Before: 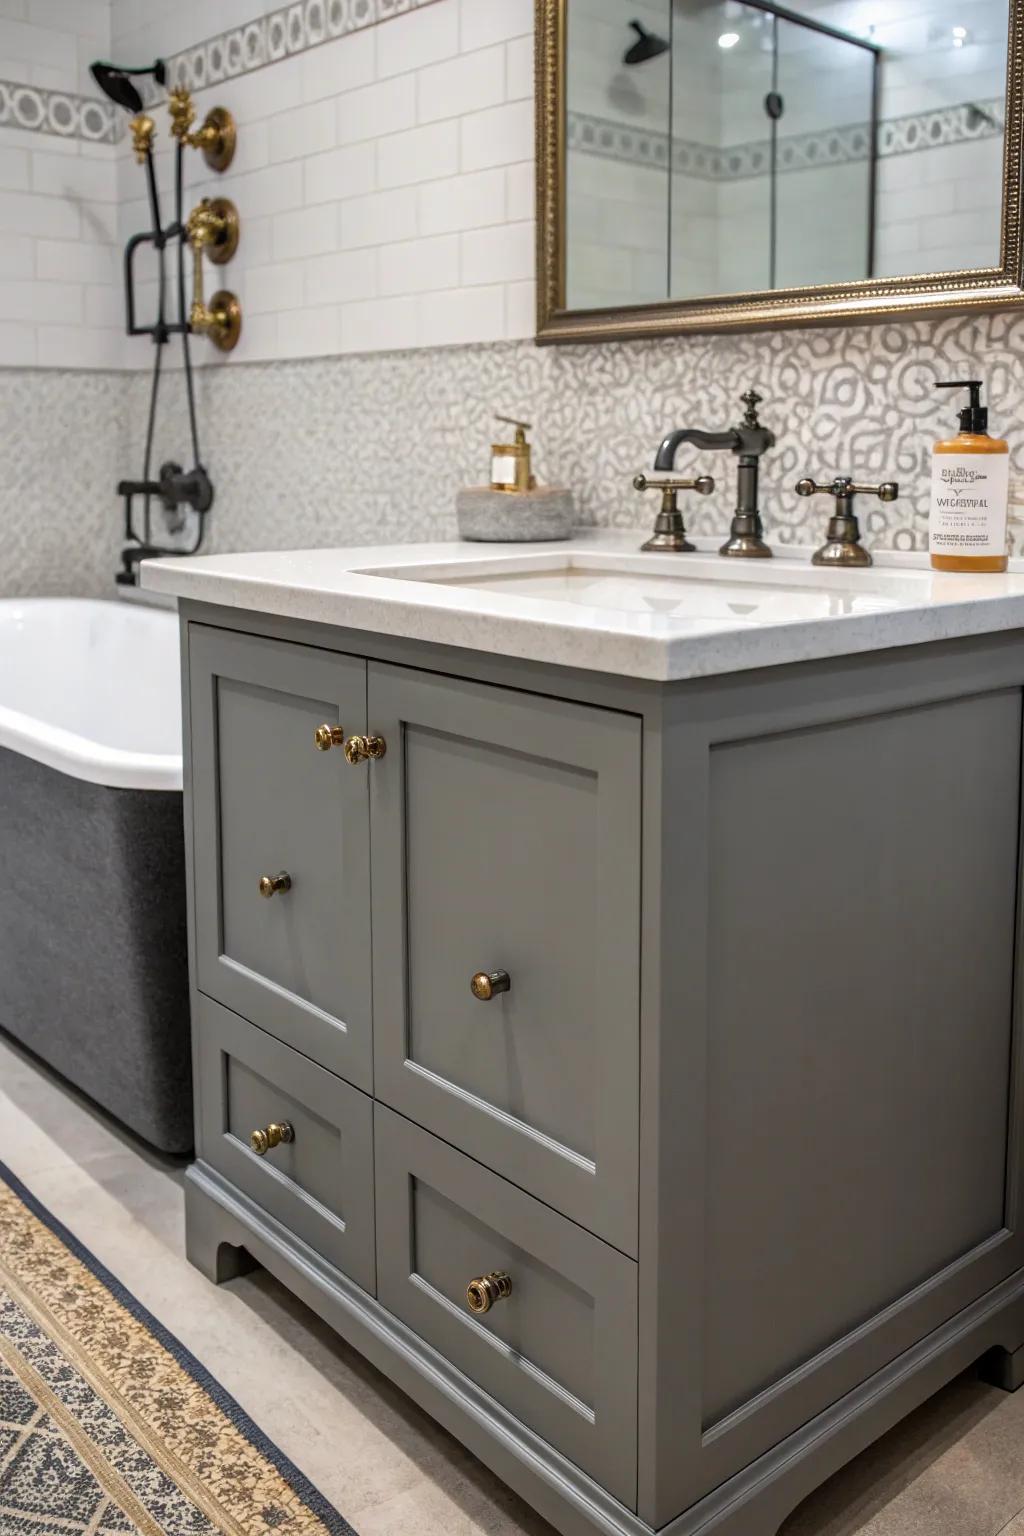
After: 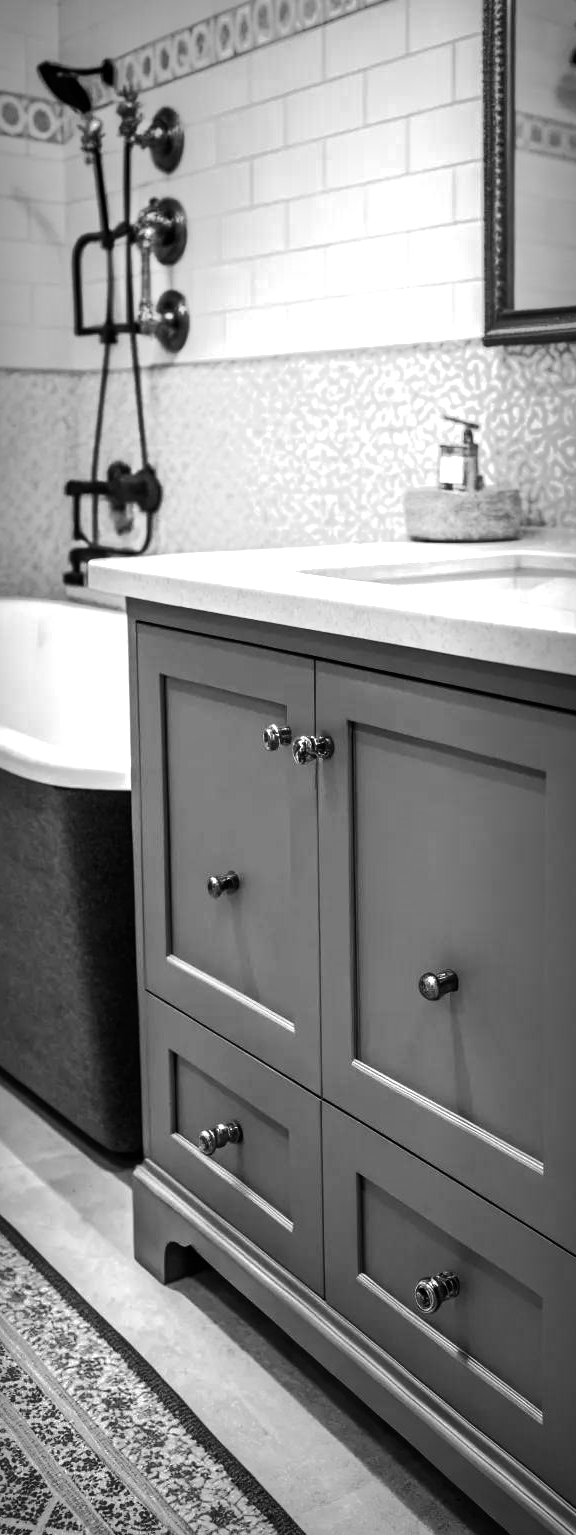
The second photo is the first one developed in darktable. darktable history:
color calibration: illuminant custom, x 0.432, y 0.395, temperature 3098 K
crop: left 5.114%, right 38.589%
tone equalizer: -8 EV -0.75 EV, -7 EV -0.7 EV, -6 EV -0.6 EV, -5 EV -0.4 EV, -3 EV 0.4 EV, -2 EV 0.6 EV, -1 EV 0.7 EV, +0 EV 0.75 EV, edges refinement/feathering 500, mask exposure compensation -1.57 EV, preserve details no
shadows and highlights: shadows 0, highlights 40
vignetting: fall-off start 53.2%, brightness -0.594, saturation 0, automatic ratio true, width/height ratio 1.313, shape 0.22, unbound false
color balance: lift [1, 1.001, 0.999, 1.001], gamma [1, 1.004, 1.007, 0.993], gain [1, 0.991, 0.987, 1.013], contrast 10%, output saturation 120%
monochrome: a 32, b 64, size 2.3
